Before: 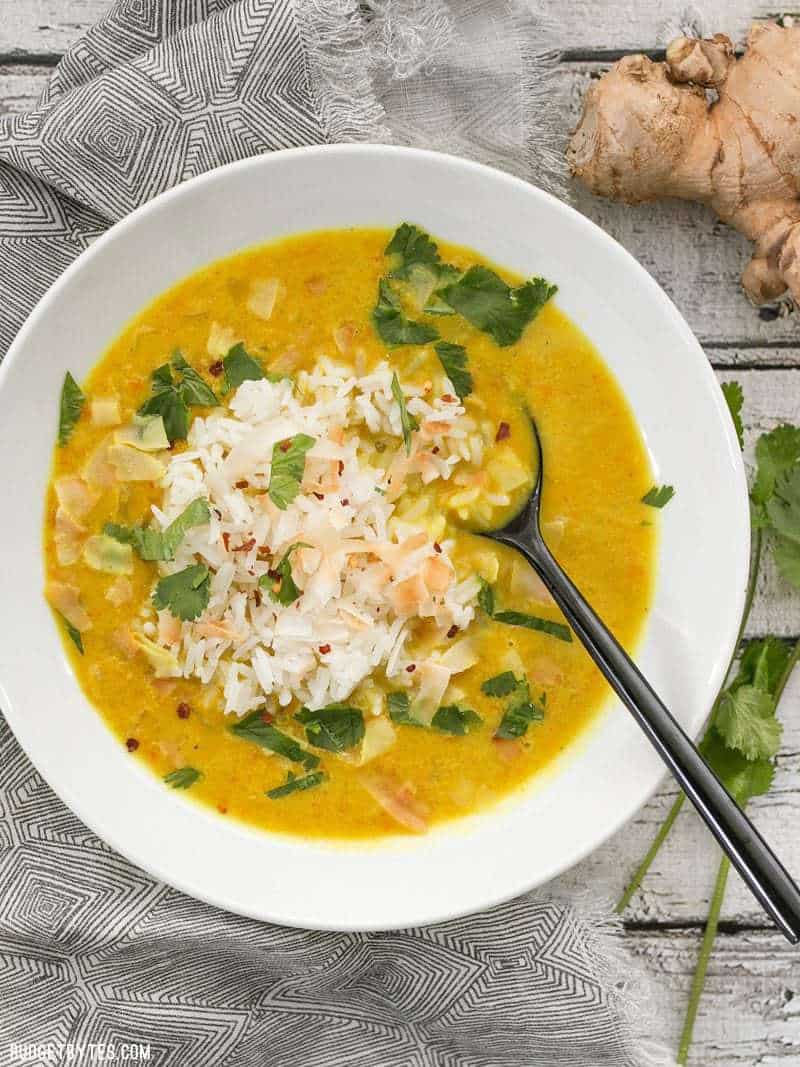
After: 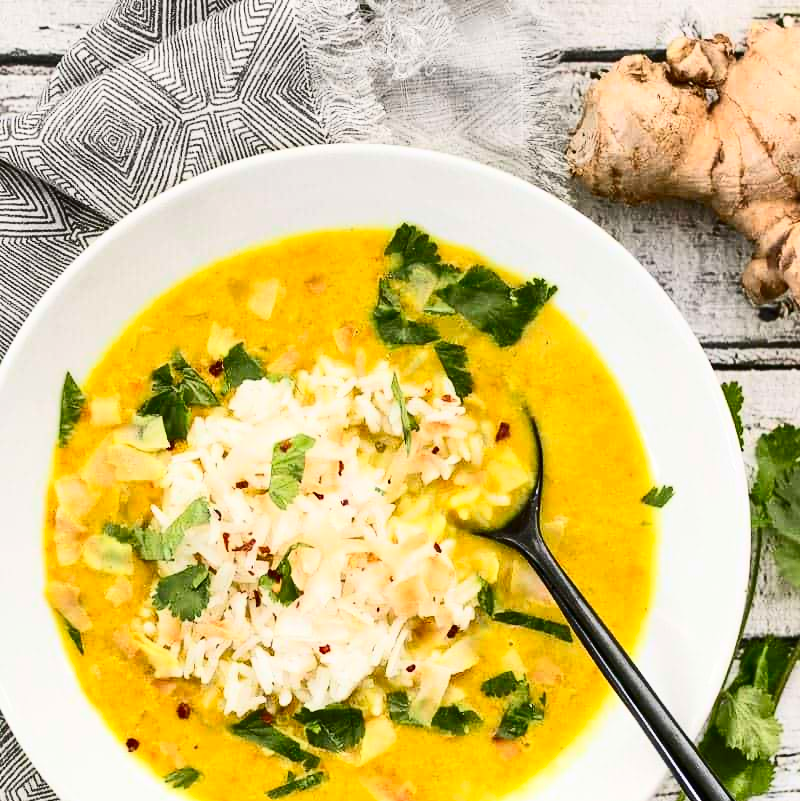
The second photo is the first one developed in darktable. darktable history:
crop: bottom 24.884%
contrast brightness saturation: contrast 0.413, brightness 0.044, saturation 0.257
